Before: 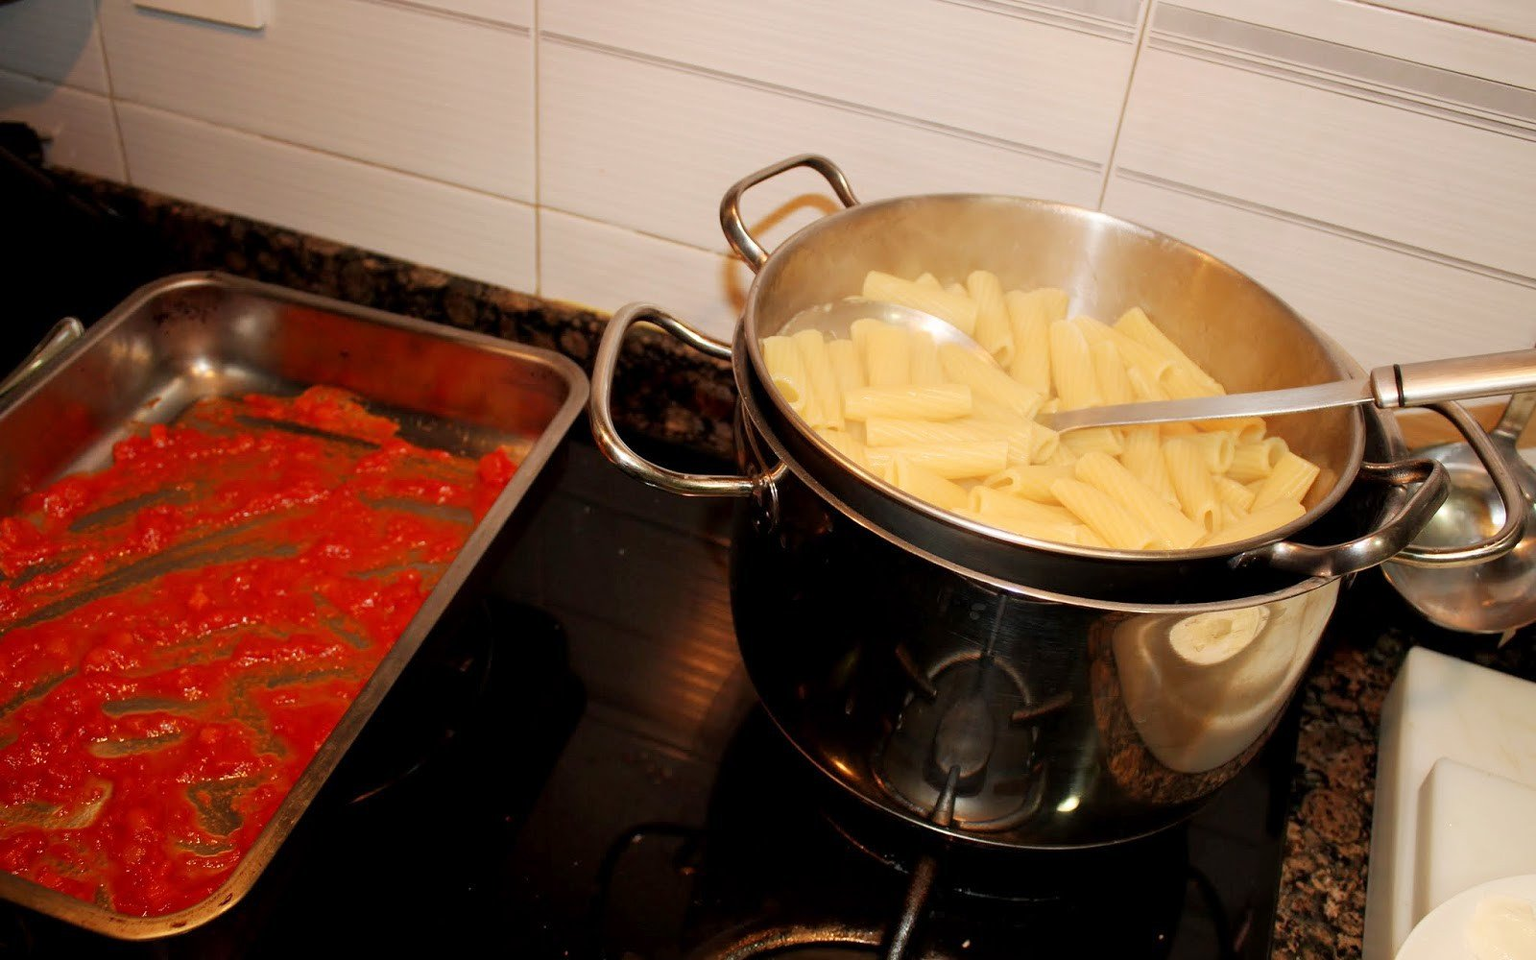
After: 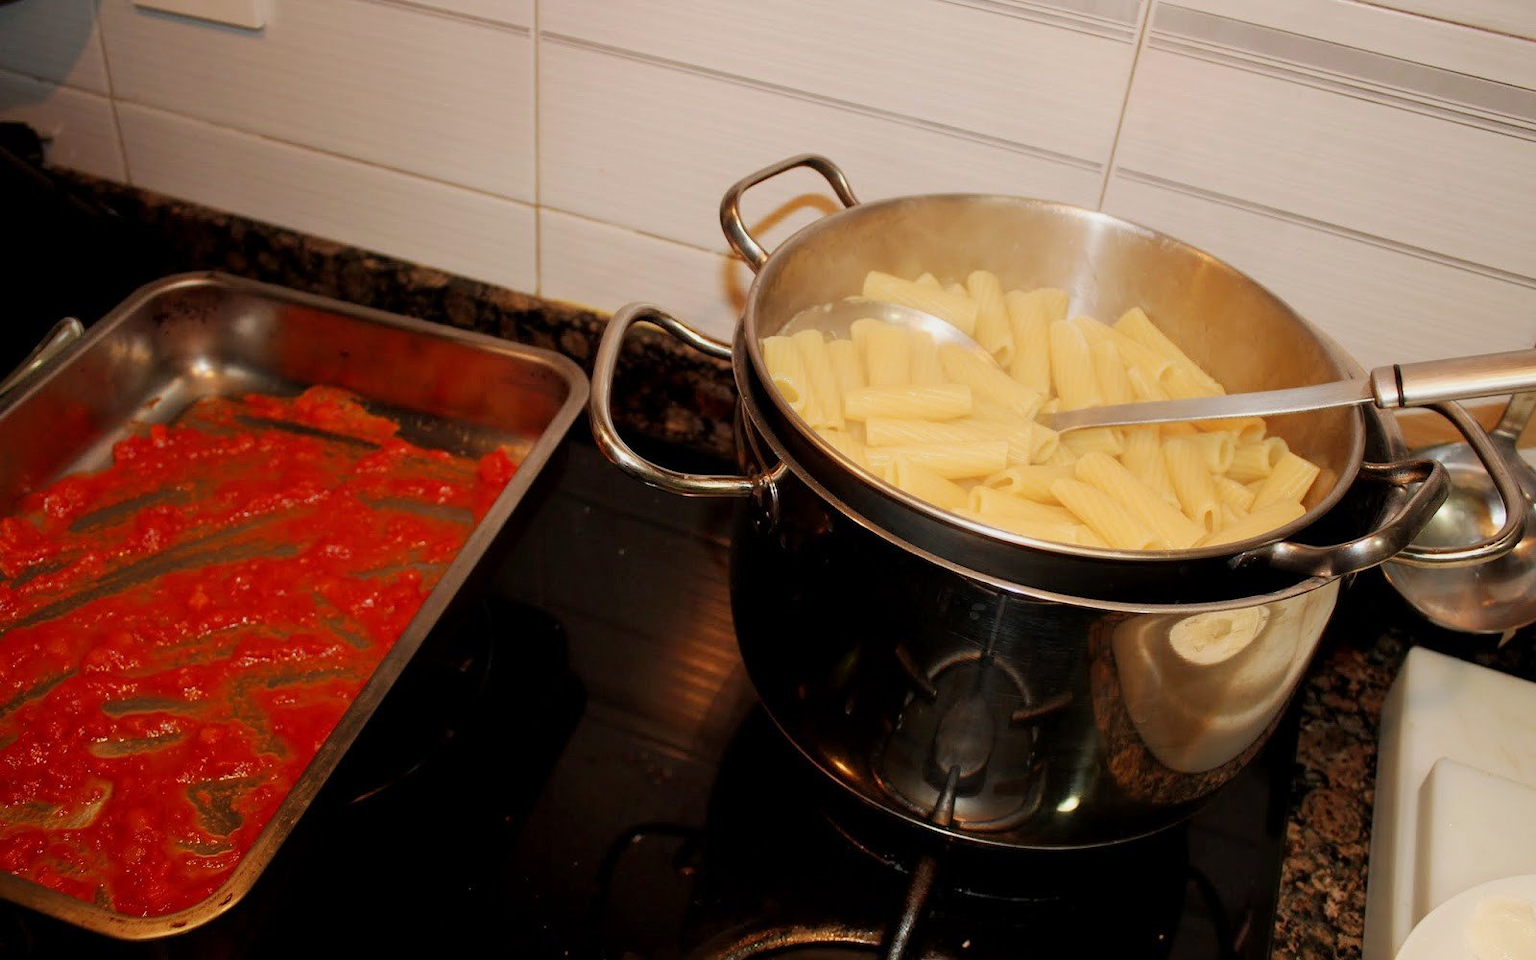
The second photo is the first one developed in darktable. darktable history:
exposure: exposure -0.213 EV, compensate highlight preservation false
